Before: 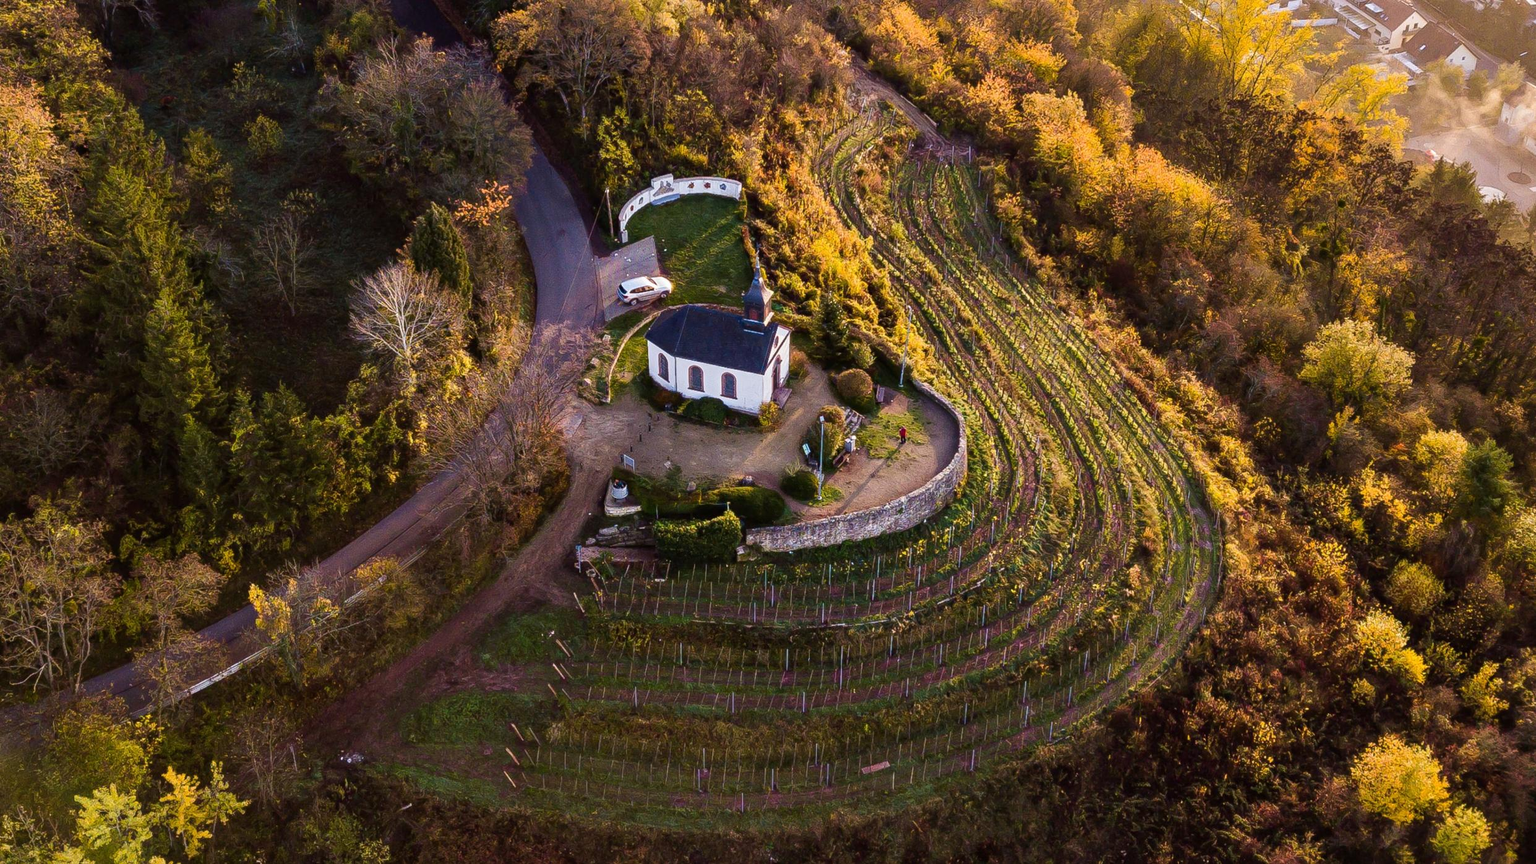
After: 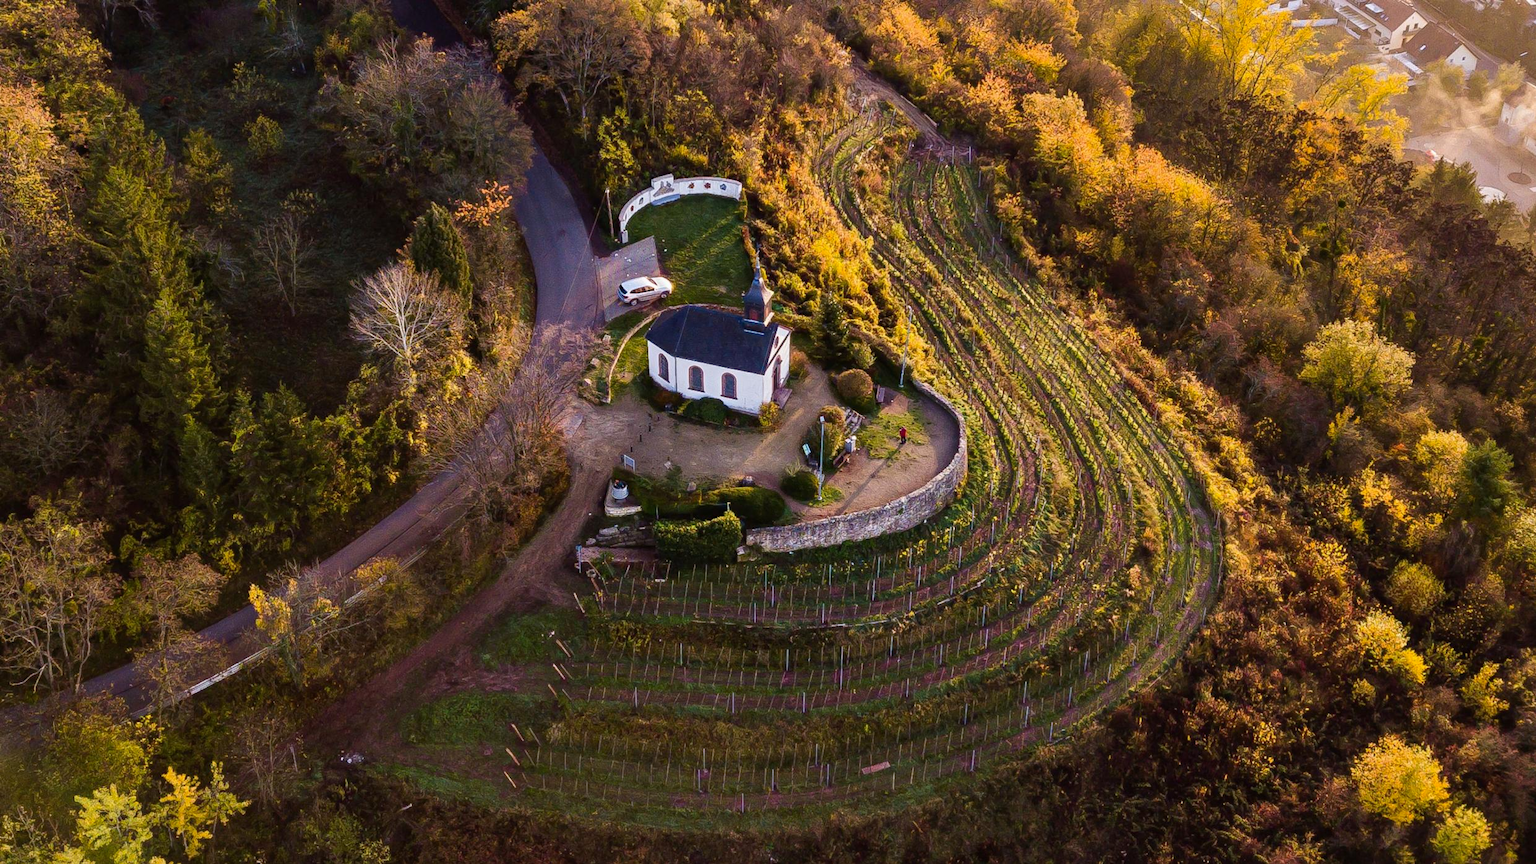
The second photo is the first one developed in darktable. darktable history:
contrast brightness saturation: contrast -0.011, brightness -0.008, saturation 0.028
